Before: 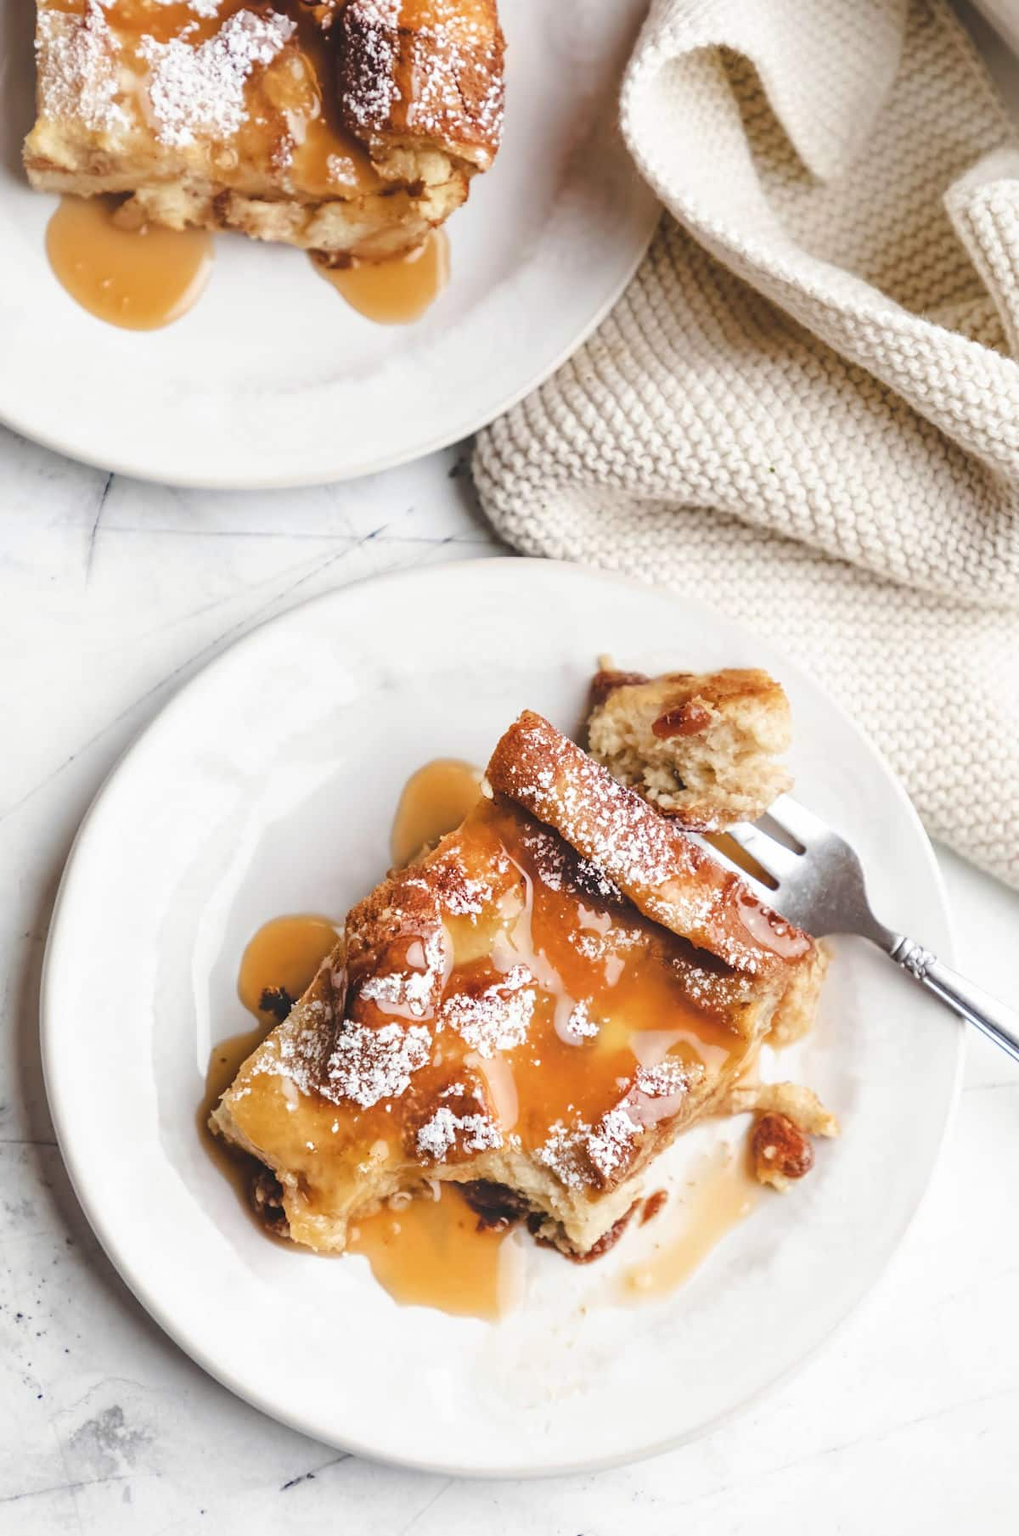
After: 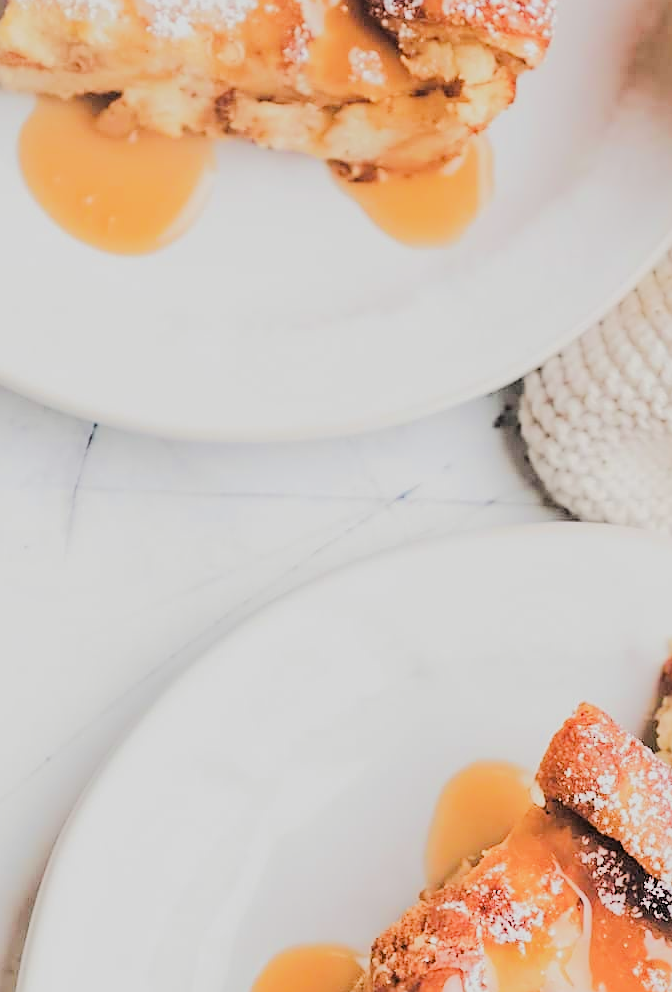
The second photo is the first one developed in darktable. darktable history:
crop and rotate: left 3.047%, top 7.41%, right 40.91%, bottom 37.744%
filmic rgb: black relative exposure -7.65 EV, white relative exposure 4.56 EV, hardness 3.61, contrast 1.056, iterations of high-quality reconstruction 0
tone equalizer: -7 EV 0.158 EV, -6 EV 0.615 EV, -5 EV 1.17 EV, -4 EV 1.33 EV, -3 EV 1.18 EV, -2 EV 0.6 EV, -1 EV 0.148 EV, edges refinement/feathering 500, mask exposure compensation -1.57 EV, preserve details no
sharpen: on, module defaults
